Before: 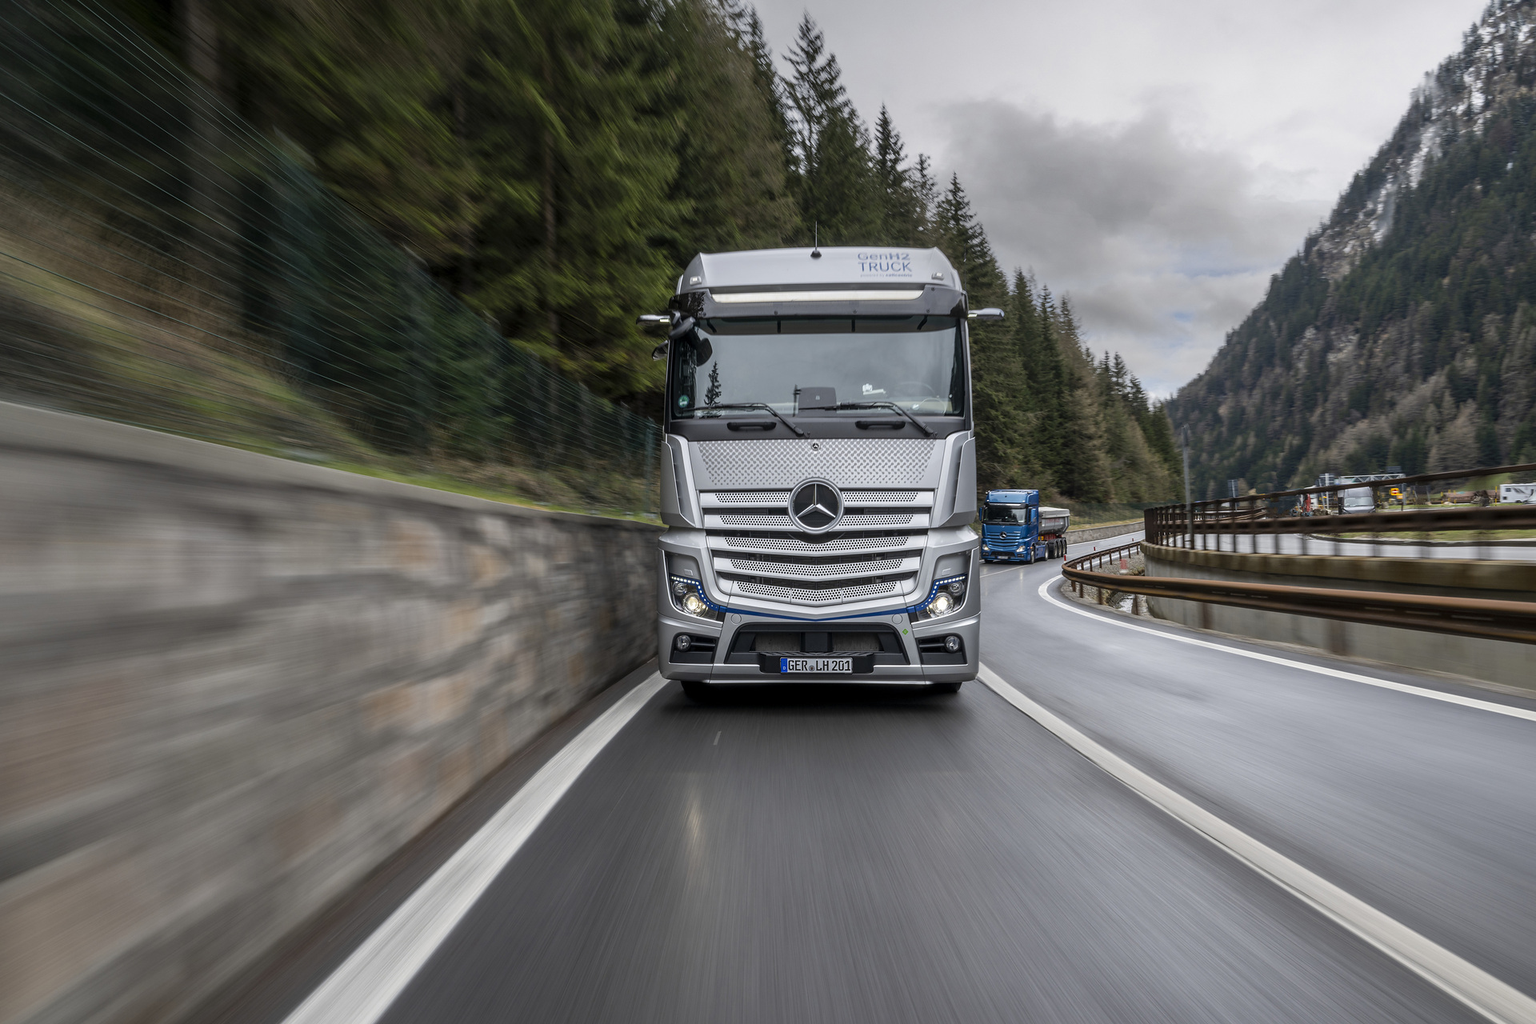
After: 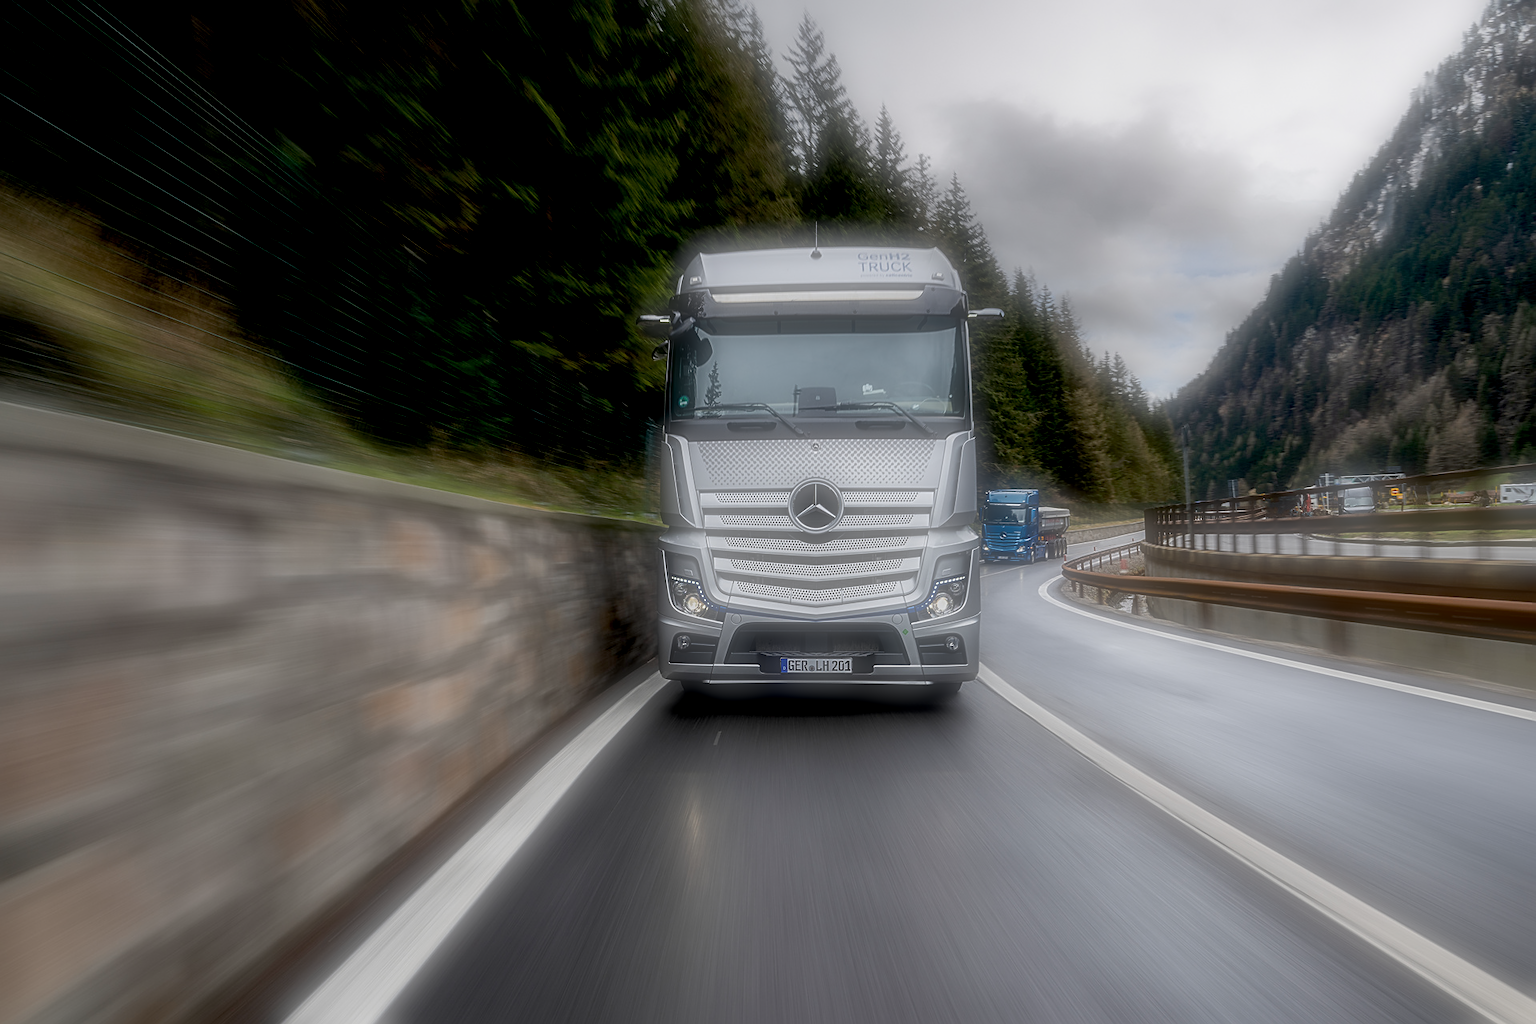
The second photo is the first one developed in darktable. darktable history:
sharpen: on, module defaults
soften: on, module defaults
exposure: black level correction 0.029, exposure -0.073 EV, compensate highlight preservation false
